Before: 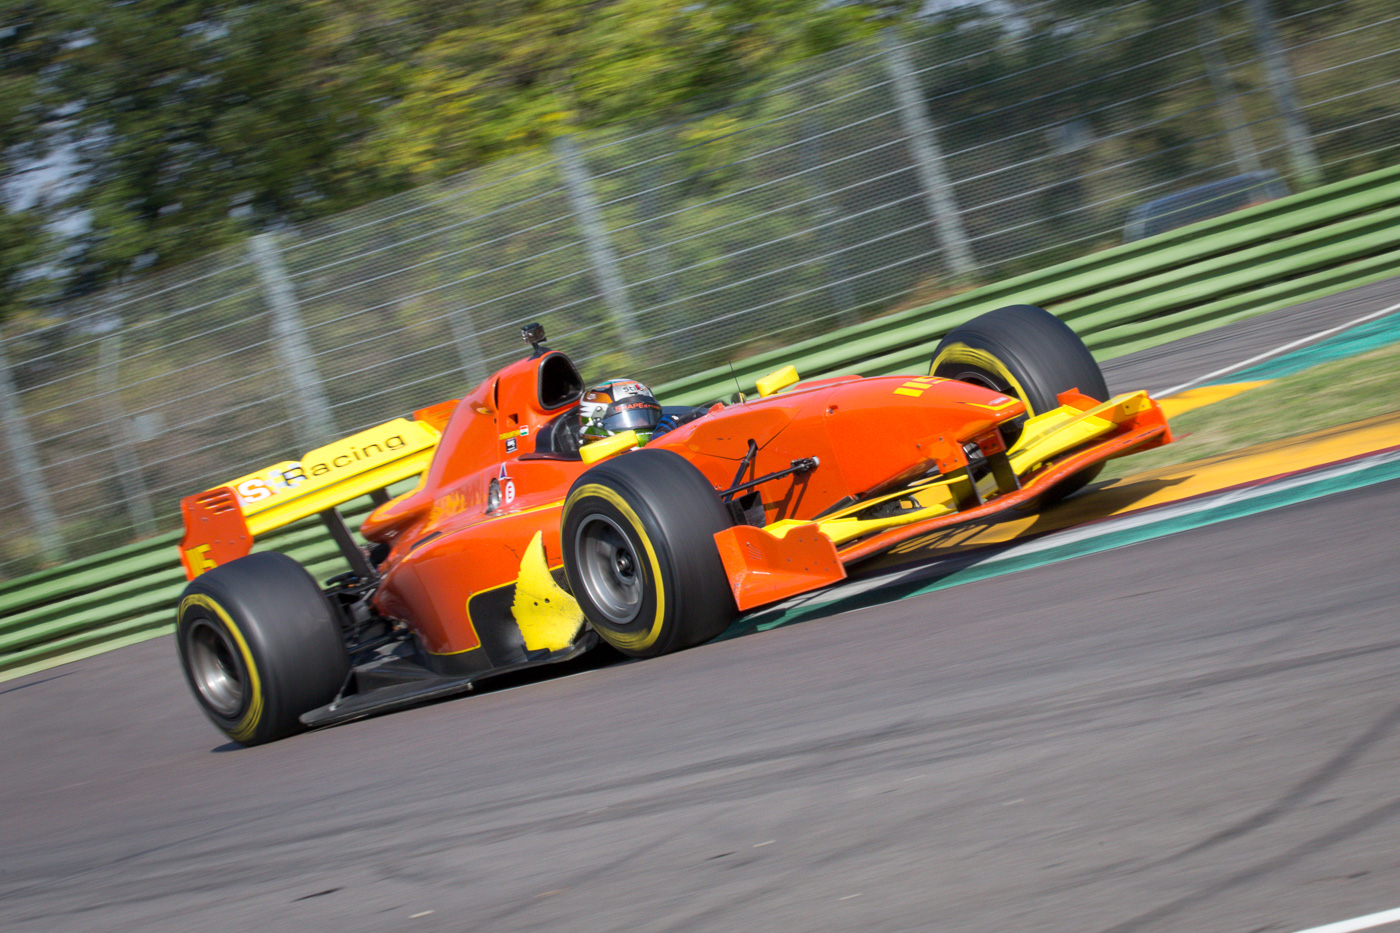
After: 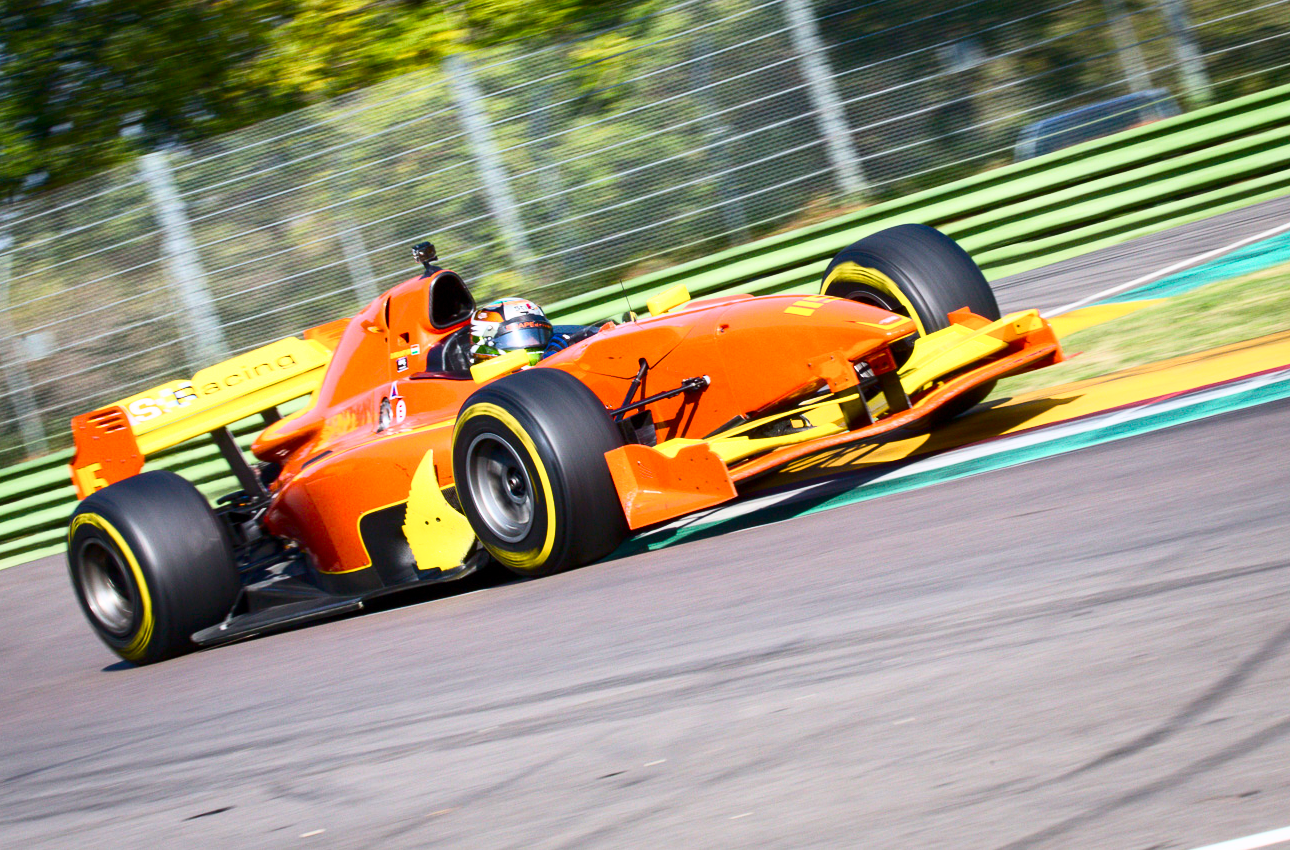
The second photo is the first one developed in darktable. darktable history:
crop and rotate: left 7.849%, top 8.834%
base curve: curves: ch0 [(0, 0) (0.579, 0.807) (1, 1)]
contrast brightness saturation: contrast 0.291
color balance rgb: highlights gain › chroma 0.297%, highlights gain › hue 331.33°, perceptual saturation grading › global saturation 0.777%, perceptual saturation grading › highlights -17.997%, perceptual saturation grading › mid-tones 33.036%, perceptual saturation grading › shadows 50.429%, global vibrance 20%
